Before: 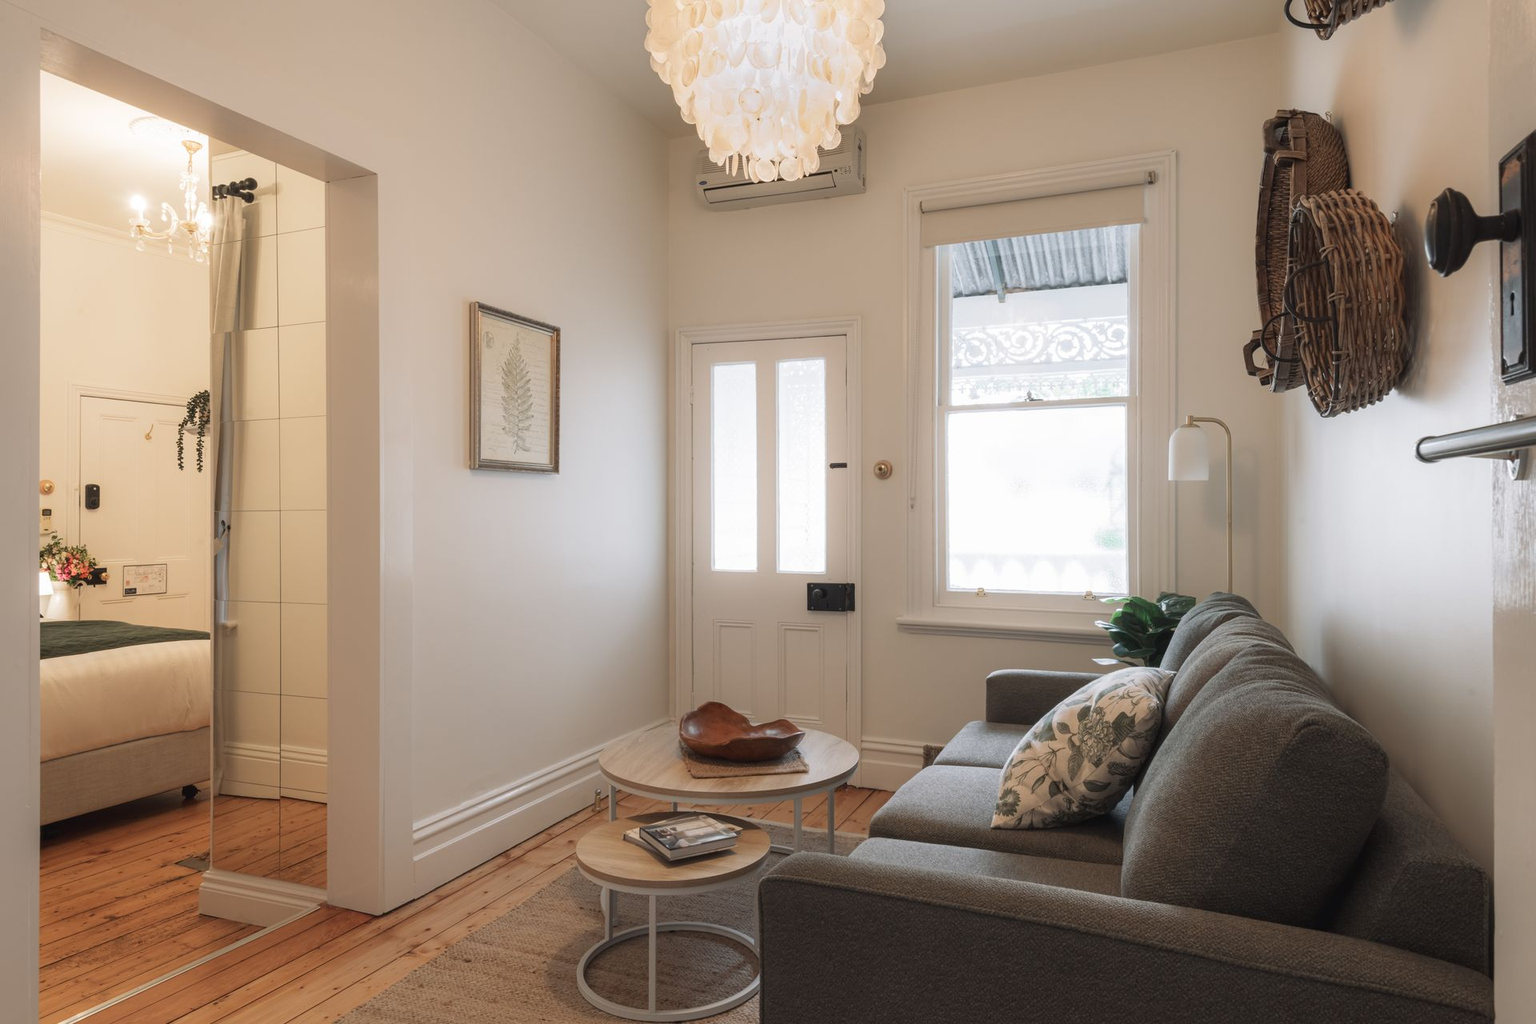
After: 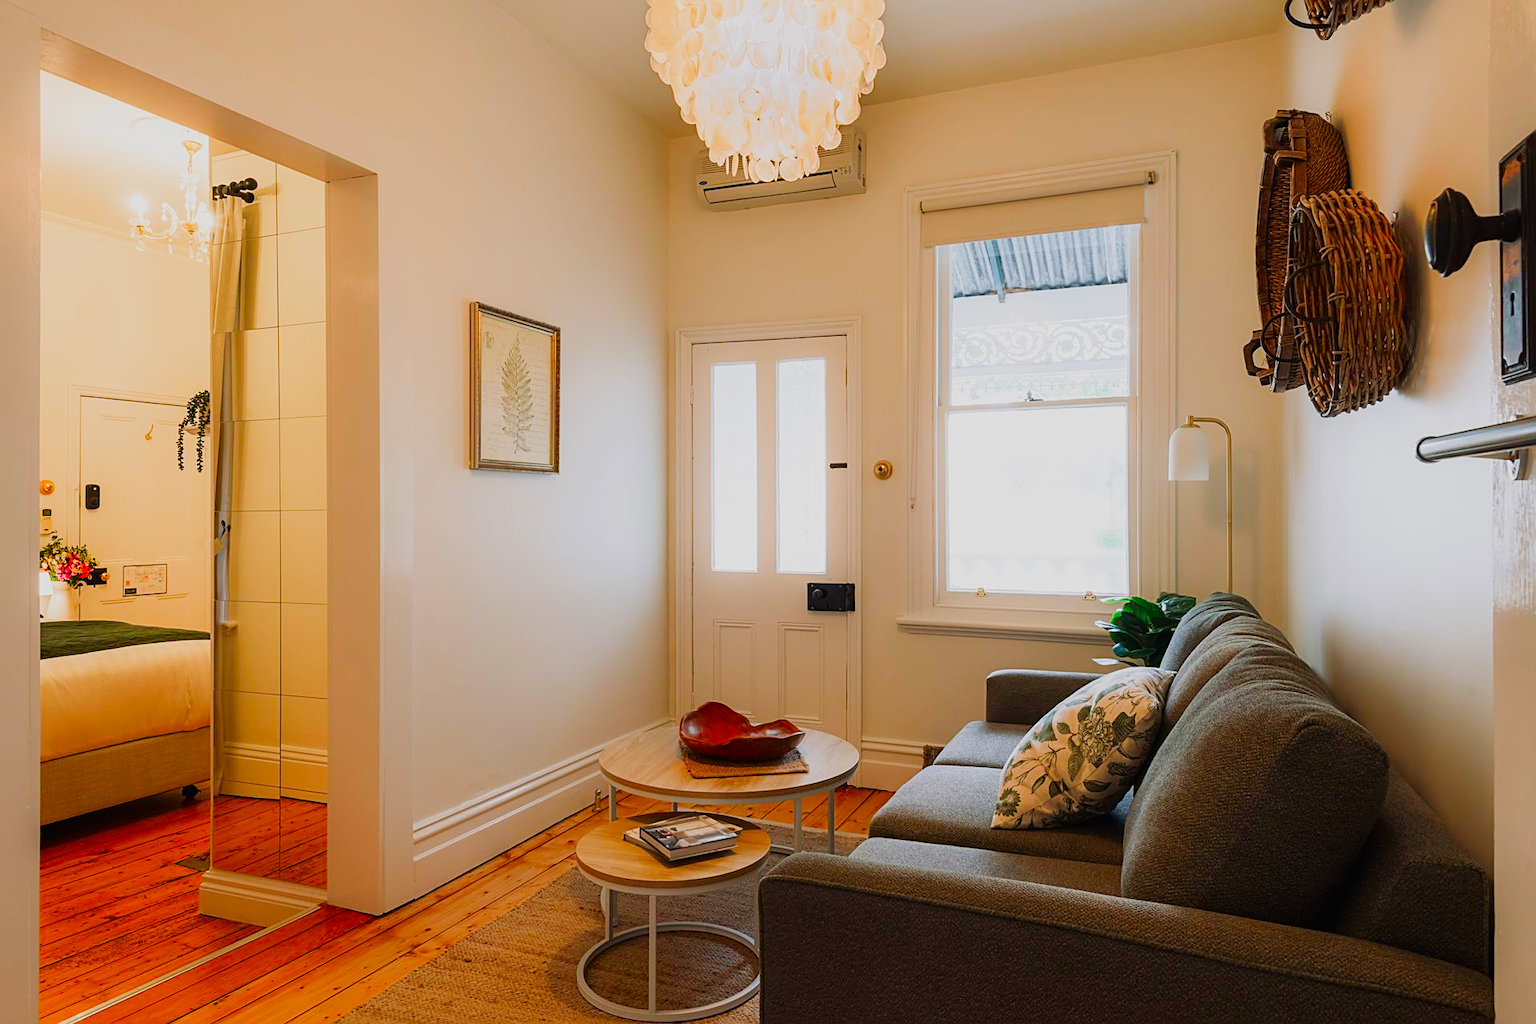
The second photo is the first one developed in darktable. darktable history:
color correction: saturation 2.15
sigmoid: on, module defaults
sharpen: on, module defaults
